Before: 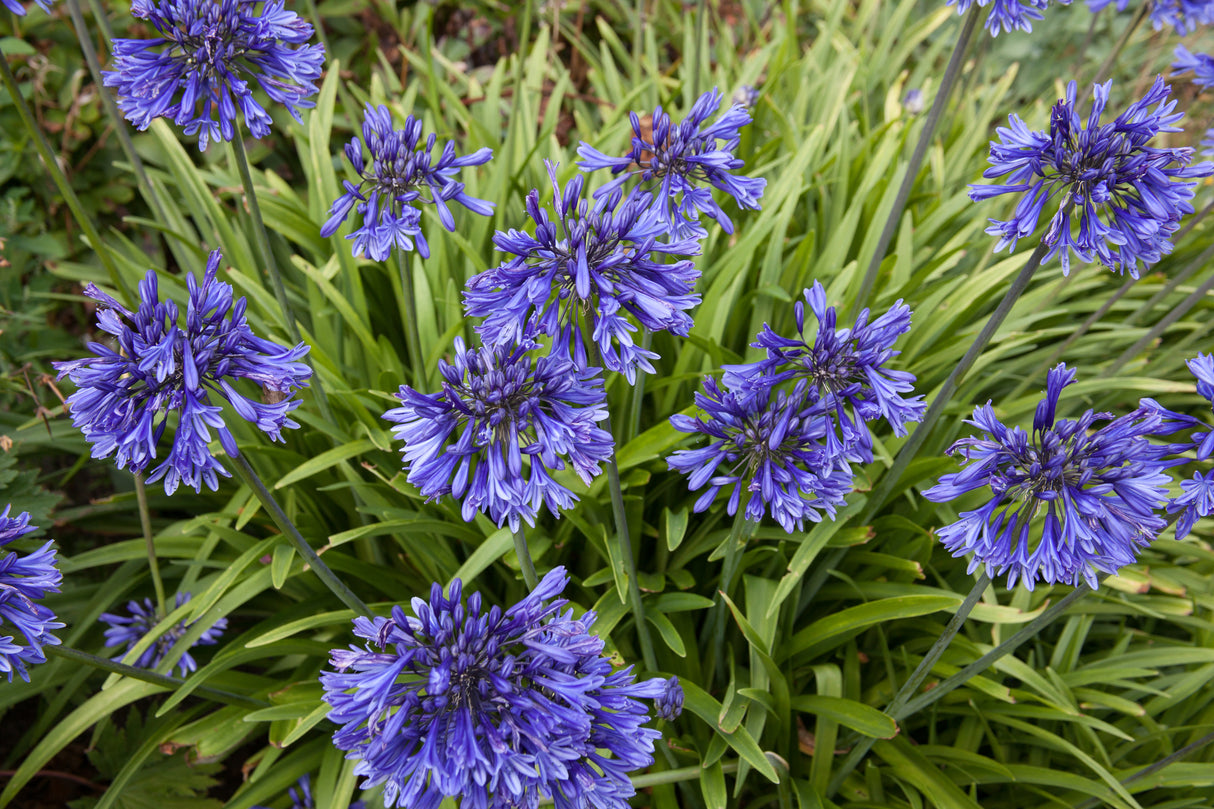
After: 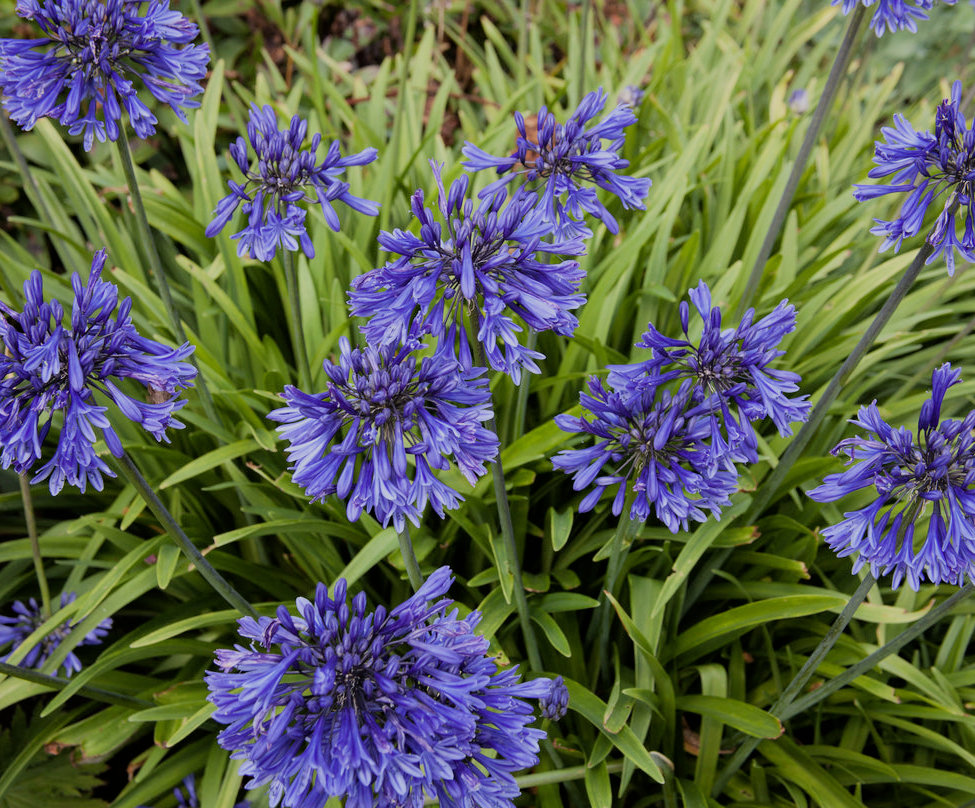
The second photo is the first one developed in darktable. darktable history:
filmic rgb: black relative exposure -7.65 EV, white relative exposure 4.56 EV, hardness 3.61, color science v6 (2022)
crop and rotate: left 9.525%, right 10.138%
